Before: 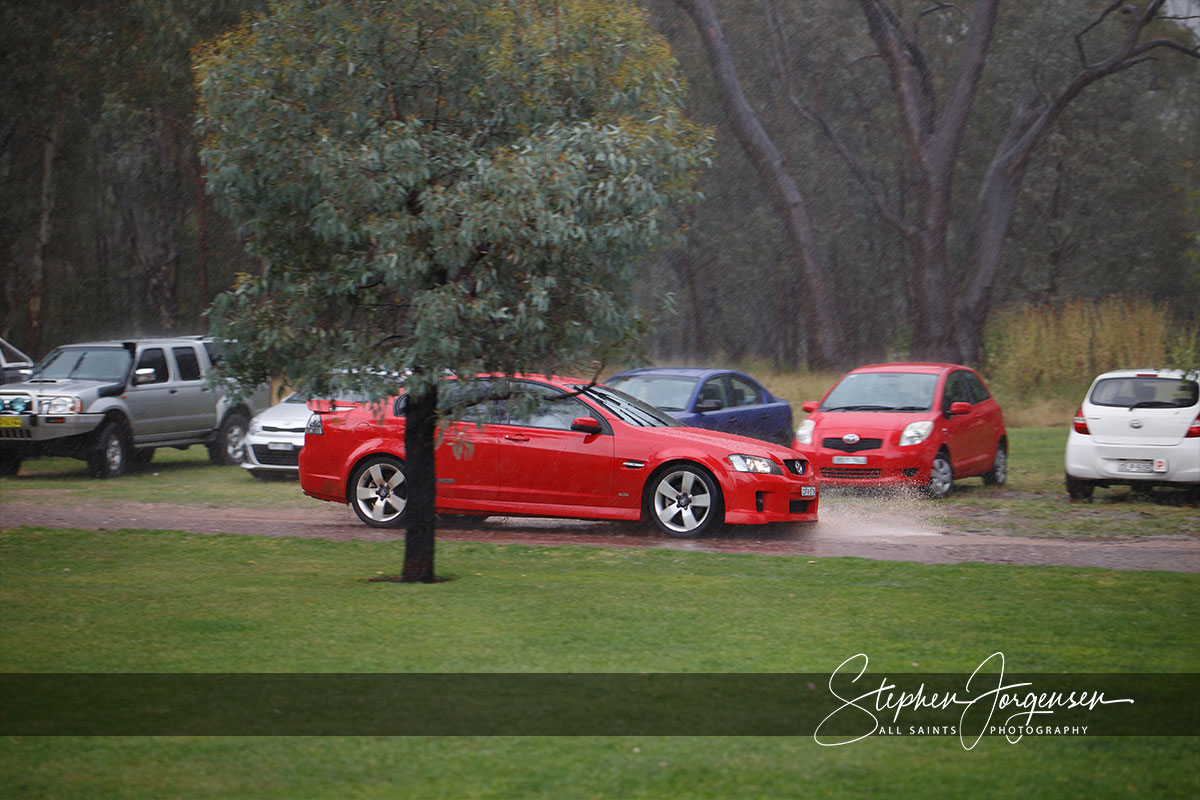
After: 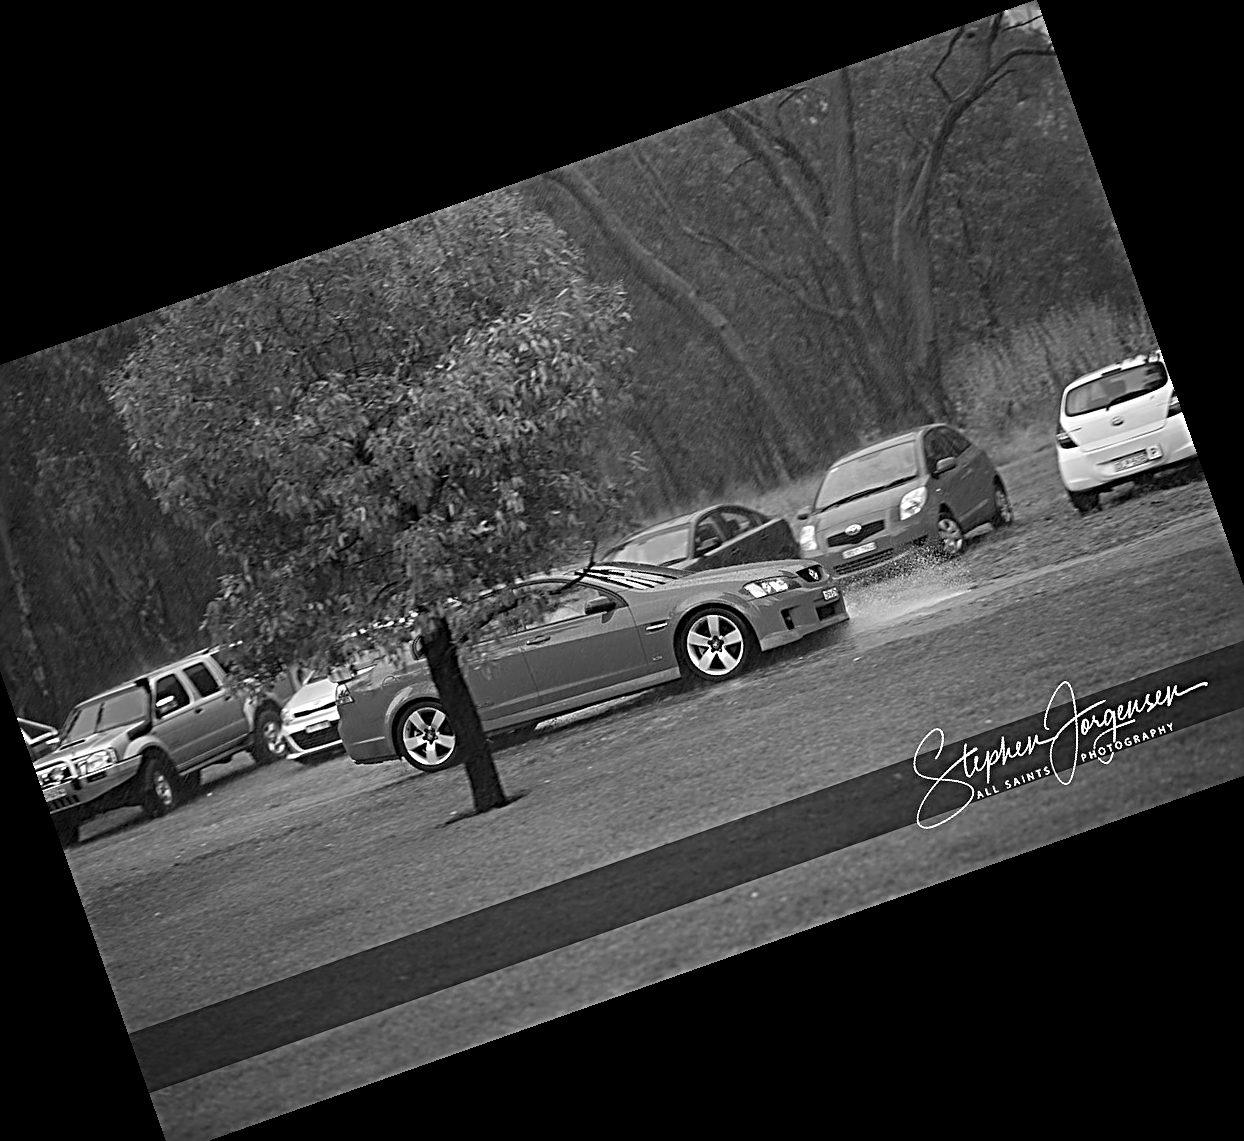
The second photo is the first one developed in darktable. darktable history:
crop and rotate: angle 19.43°, left 6.812%, right 4.125%, bottom 1.087%
sharpen: radius 3.69, amount 0.928
monochrome: on, module defaults
